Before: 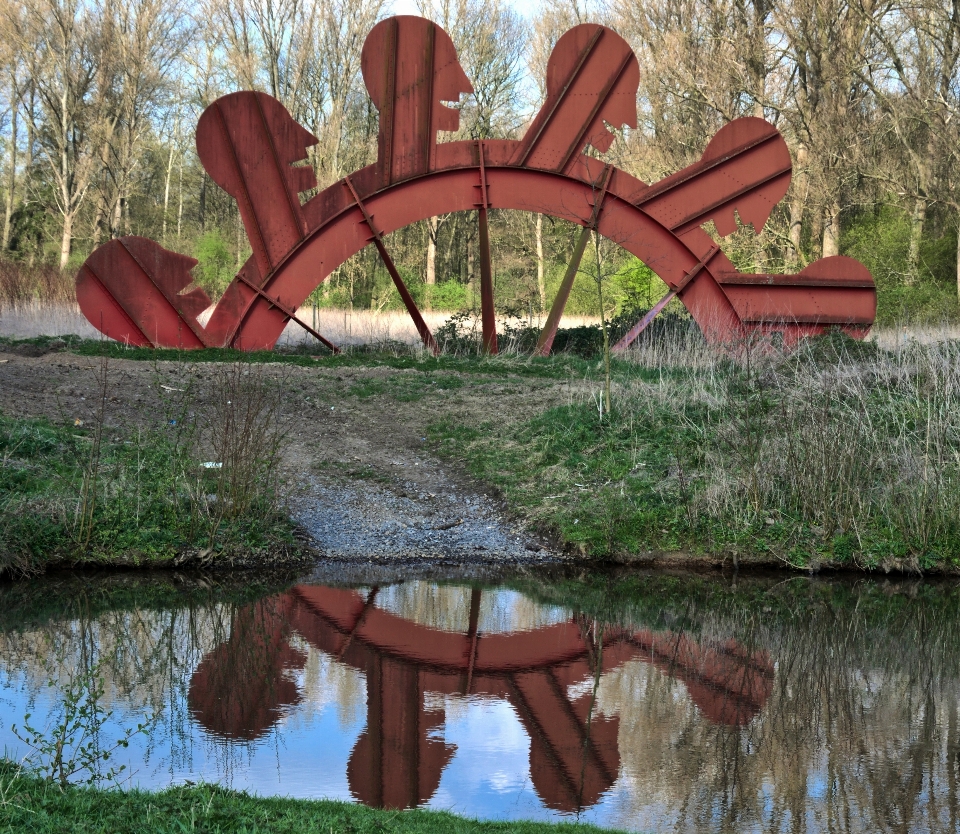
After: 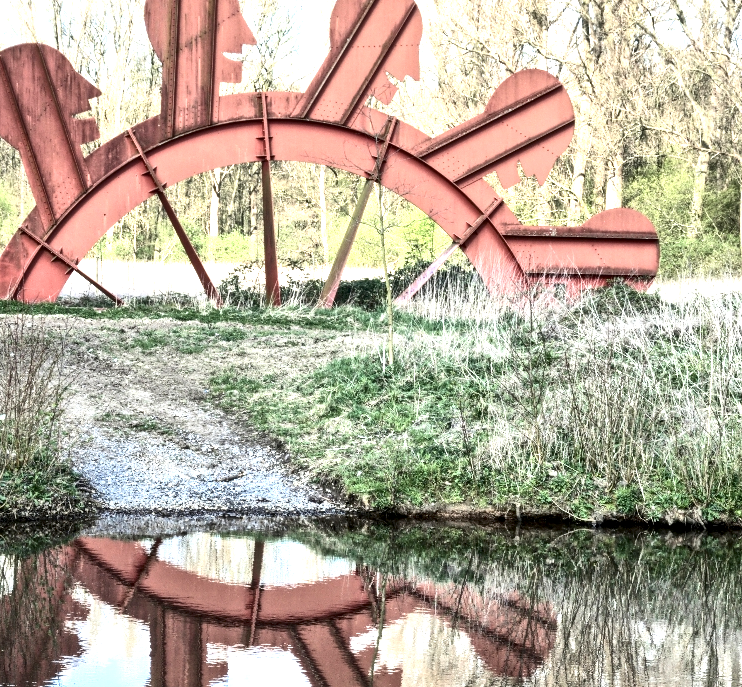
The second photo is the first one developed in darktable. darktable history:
exposure: black level correction 0.001, exposure 1.843 EV, compensate highlight preservation false
crop: left 22.685%, top 5.818%, bottom 11.704%
local contrast: detail 130%
contrast brightness saturation: contrast 0.252, saturation -0.321
